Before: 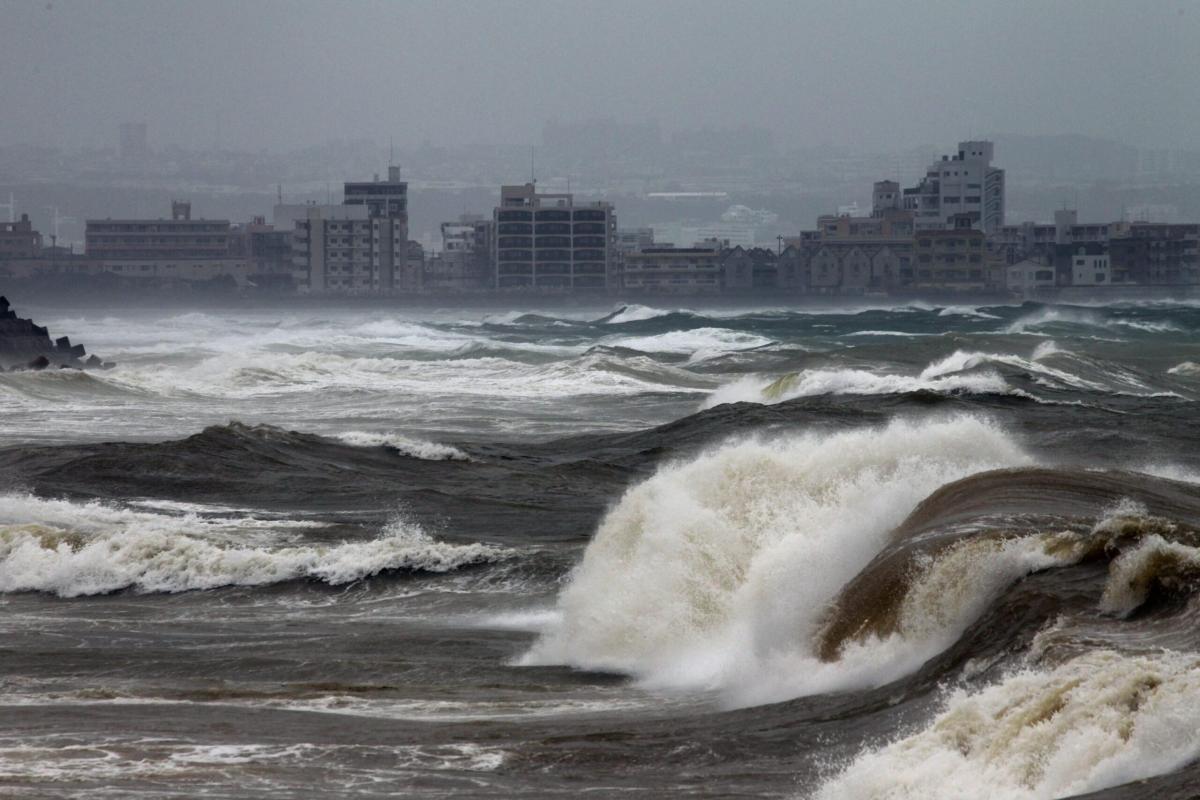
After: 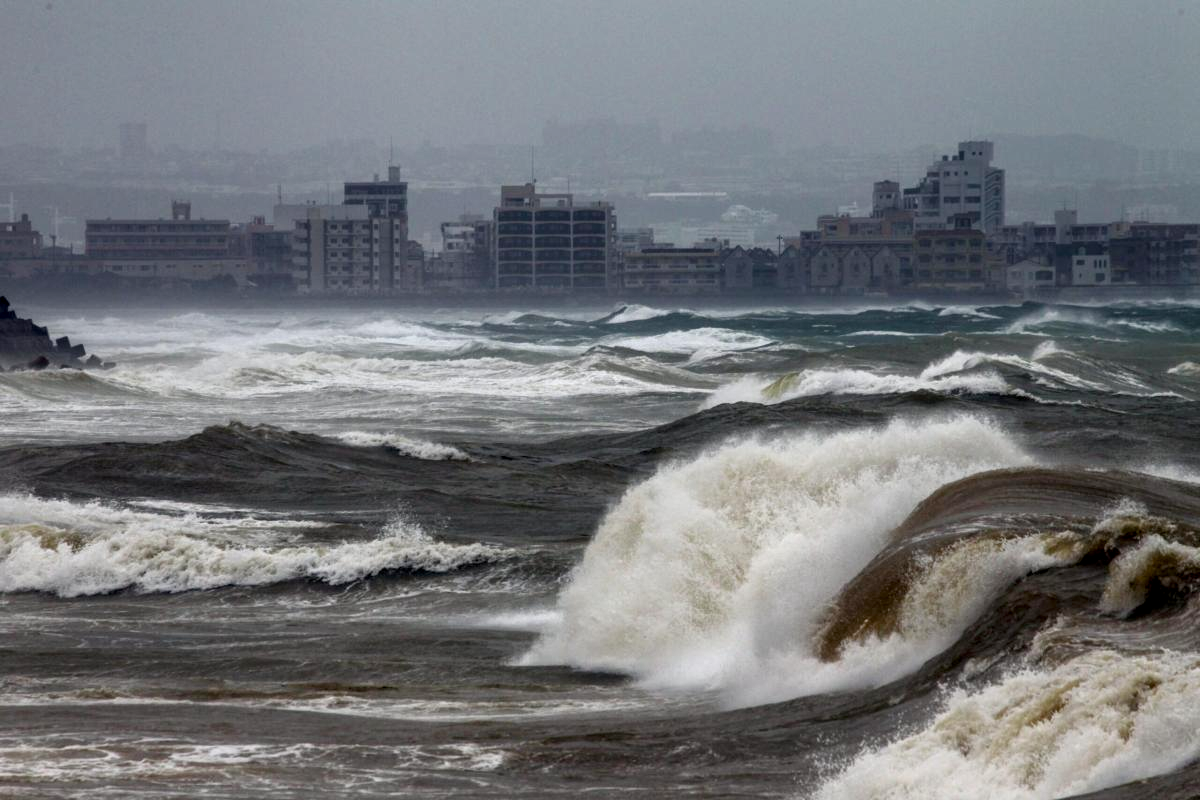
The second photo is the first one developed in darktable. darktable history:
color balance rgb: power › hue 73.66°, linear chroma grading › global chroma 8.705%, perceptual saturation grading › global saturation 0.168%, perceptual saturation grading › highlights -15.379%, perceptual saturation grading › shadows 25.651%
local contrast: on, module defaults
